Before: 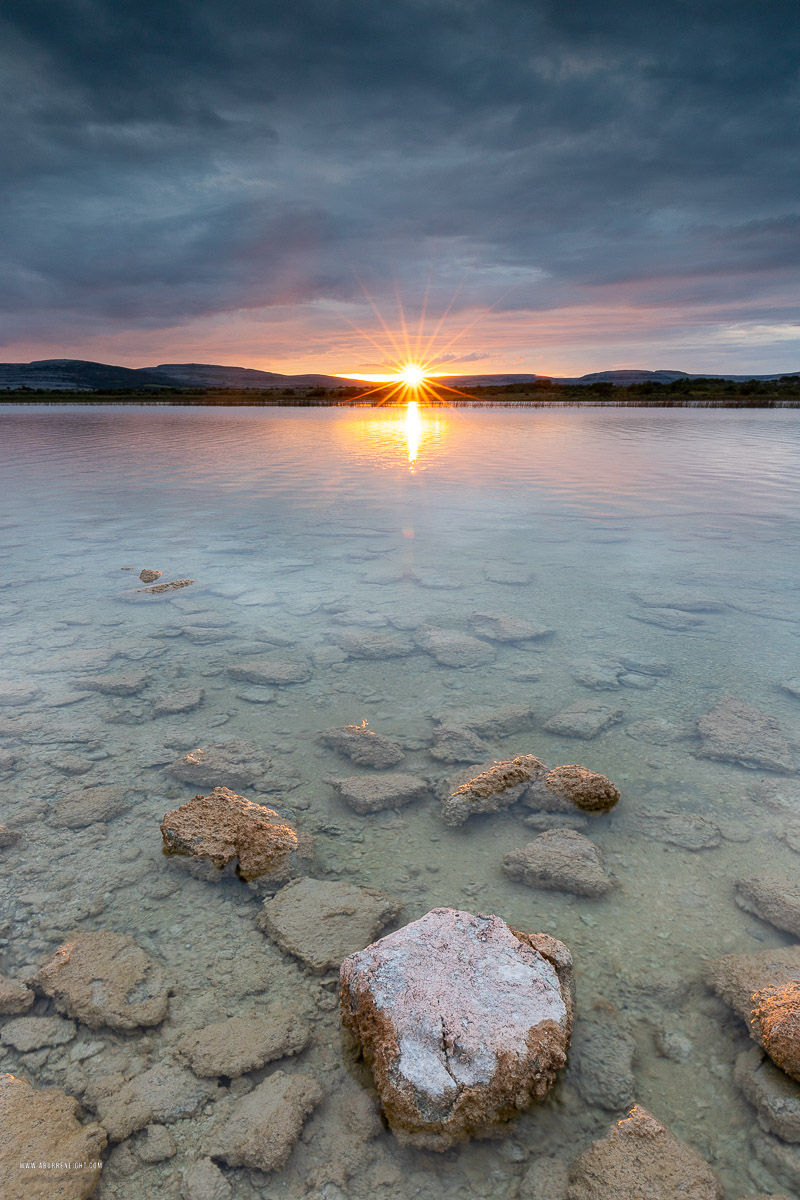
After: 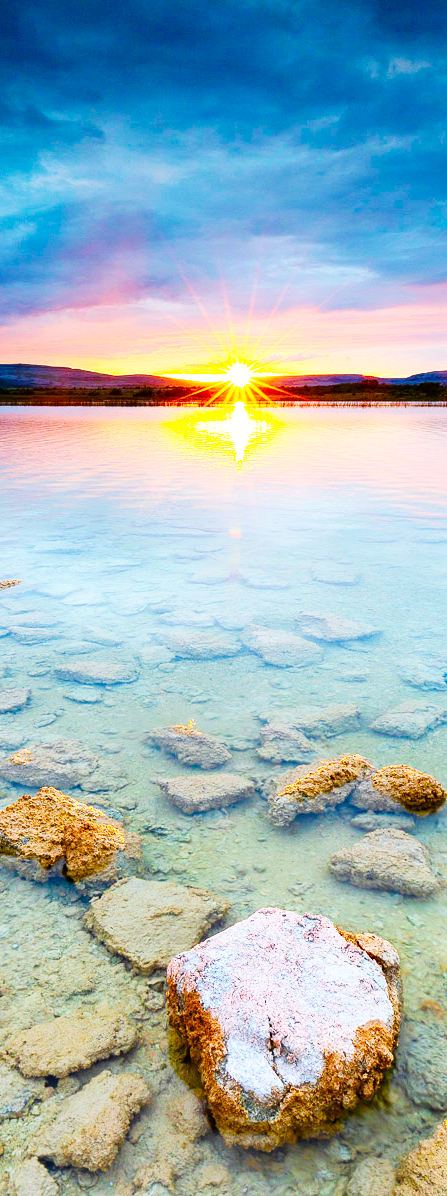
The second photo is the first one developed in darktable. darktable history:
color balance rgb: linear chroma grading › global chroma 15%, perceptual saturation grading › global saturation 30%
tone equalizer: on, module defaults
velvia: strength 32%, mid-tones bias 0.2
crop: left 21.674%, right 22.086%
base curve: curves: ch0 [(0, 0) (0.007, 0.004) (0.027, 0.03) (0.046, 0.07) (0.207, 0.54) (0.442, 0.872) (0.673, 0.972) (1, 1)], preserve colors none
white balance: red 0.986, blue 1.01
